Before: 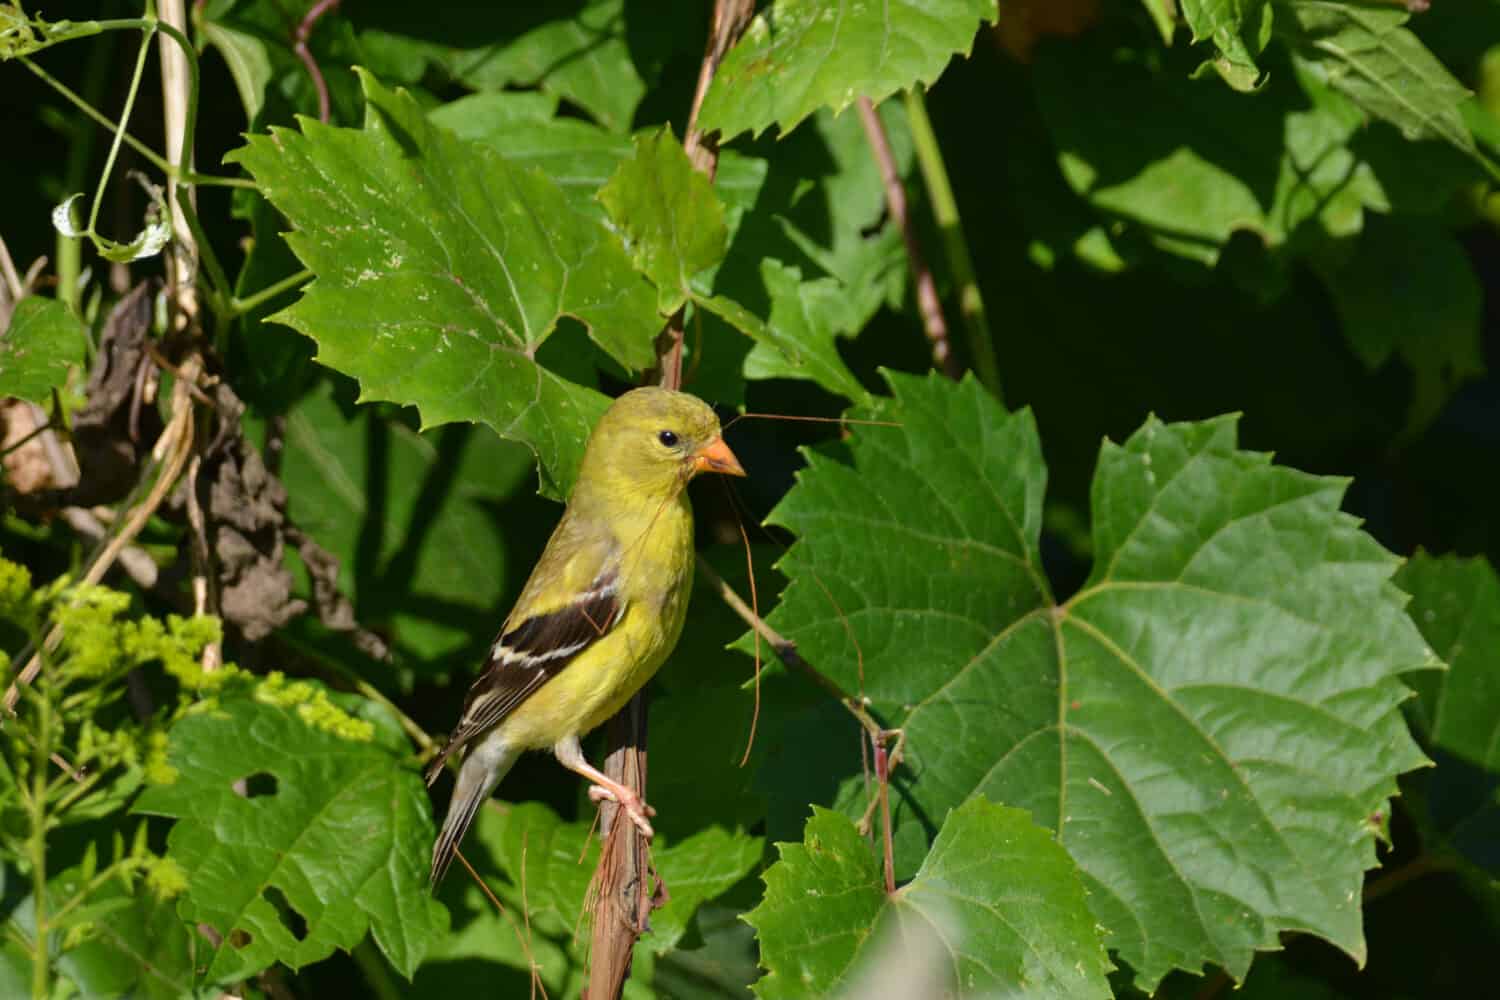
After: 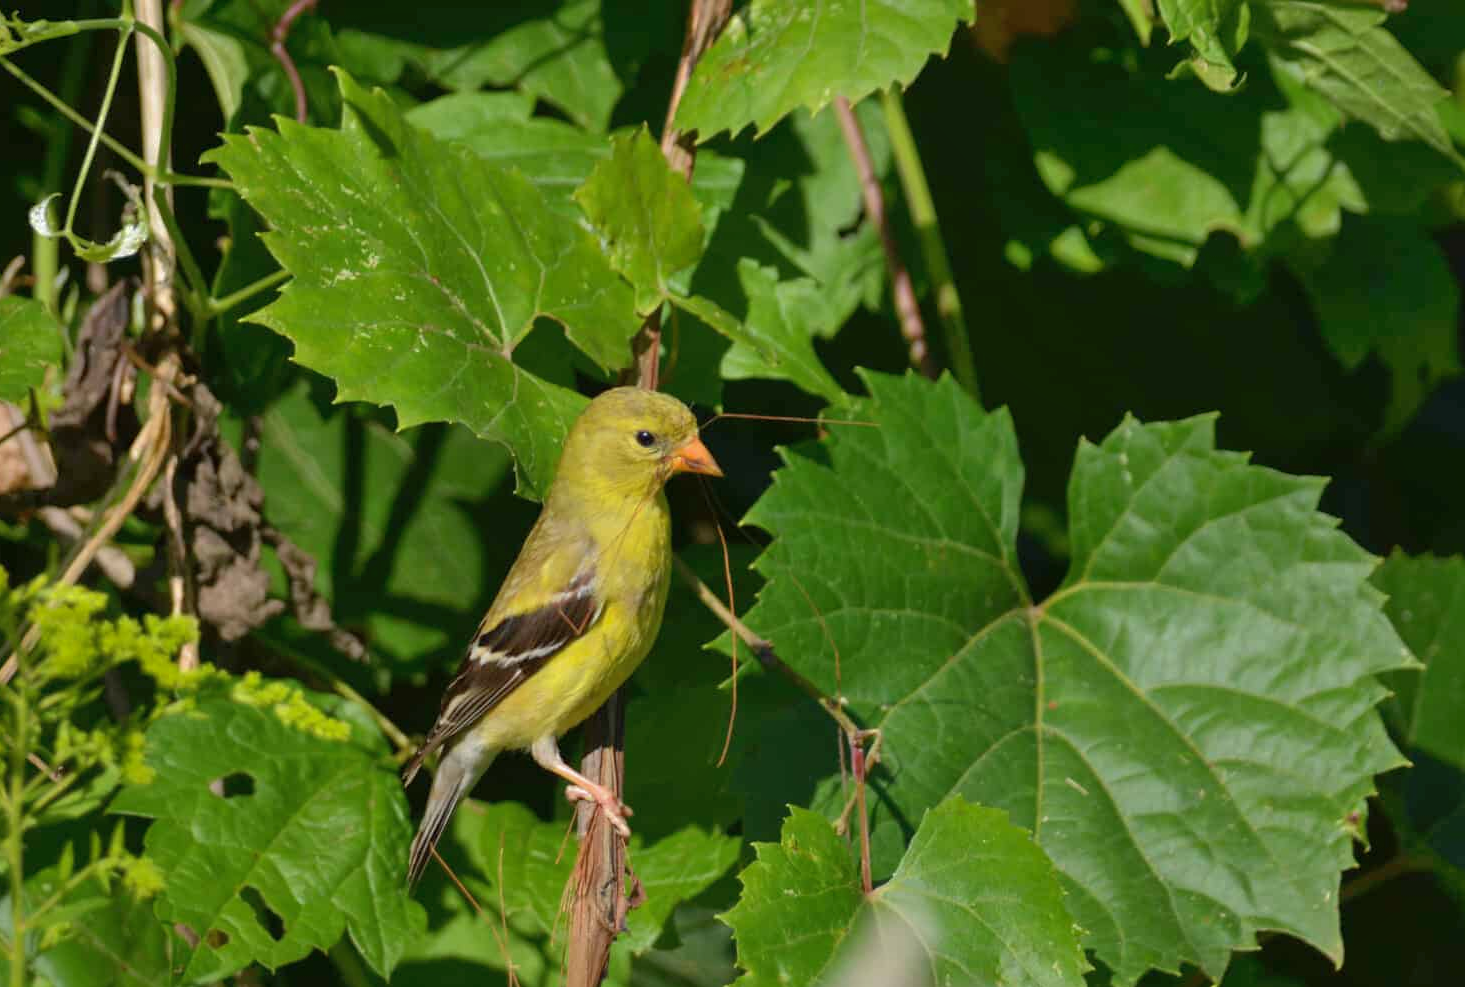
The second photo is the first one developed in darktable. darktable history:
crop and rotate: left 1.636%, right 0.639%, bottom 1.235%
shadows and highlights: on, module defaults
